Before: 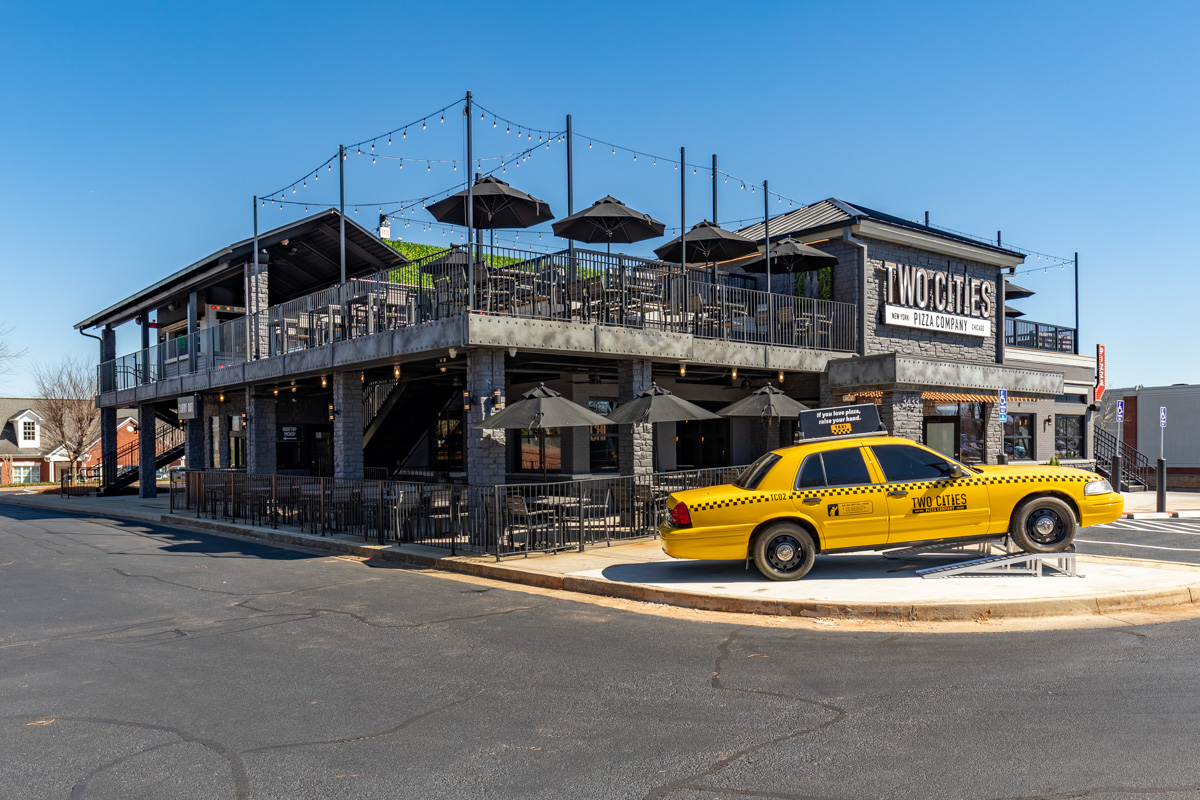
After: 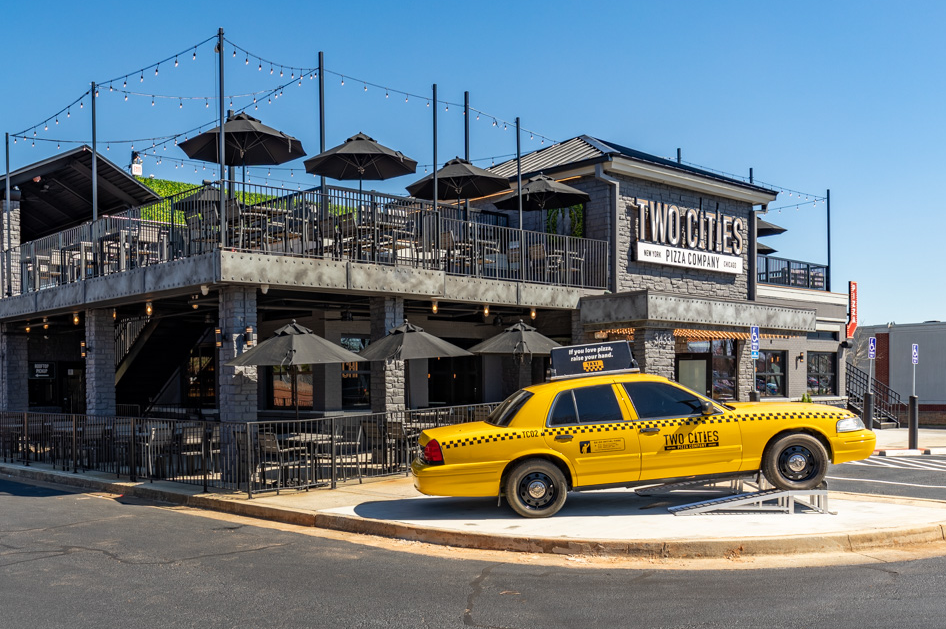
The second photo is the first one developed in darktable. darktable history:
crop and rotate: left 20.74%, top 7.912%, right 0.375%, bottom 13.378%
